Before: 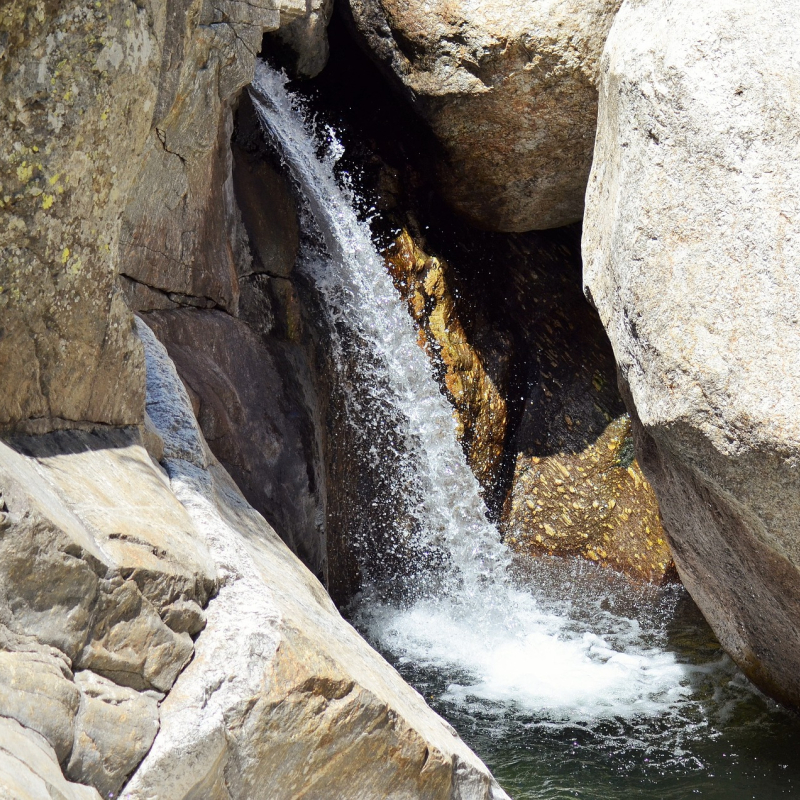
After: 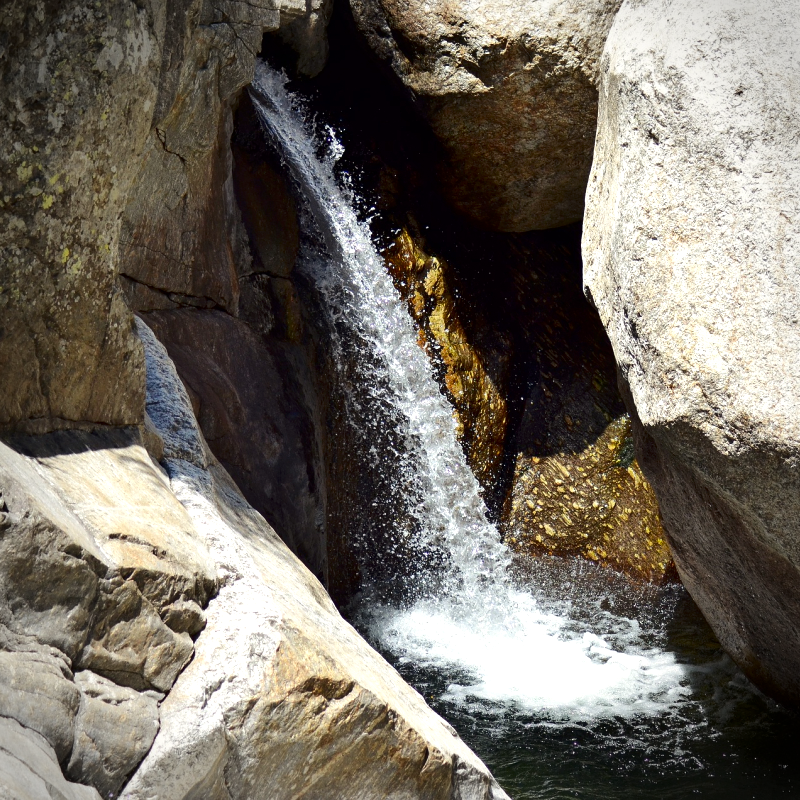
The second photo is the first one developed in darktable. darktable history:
vignetting: on, module defaults
tone equalizer: -8 EV 0 EV, -7 EV 0.002 EV, -6 EV -0.004 EV, -5 EV -0.009 EV, -4 EV -0.065 EV, -3 EV -0.204 EV, -2 EV -0.283 EV, -1 EV 0.122 EV, +0 EV 0.286 EV
color correction: highlights b* 3.05
contrast brightness saturation: brightness -0.207, saturation 0.076
